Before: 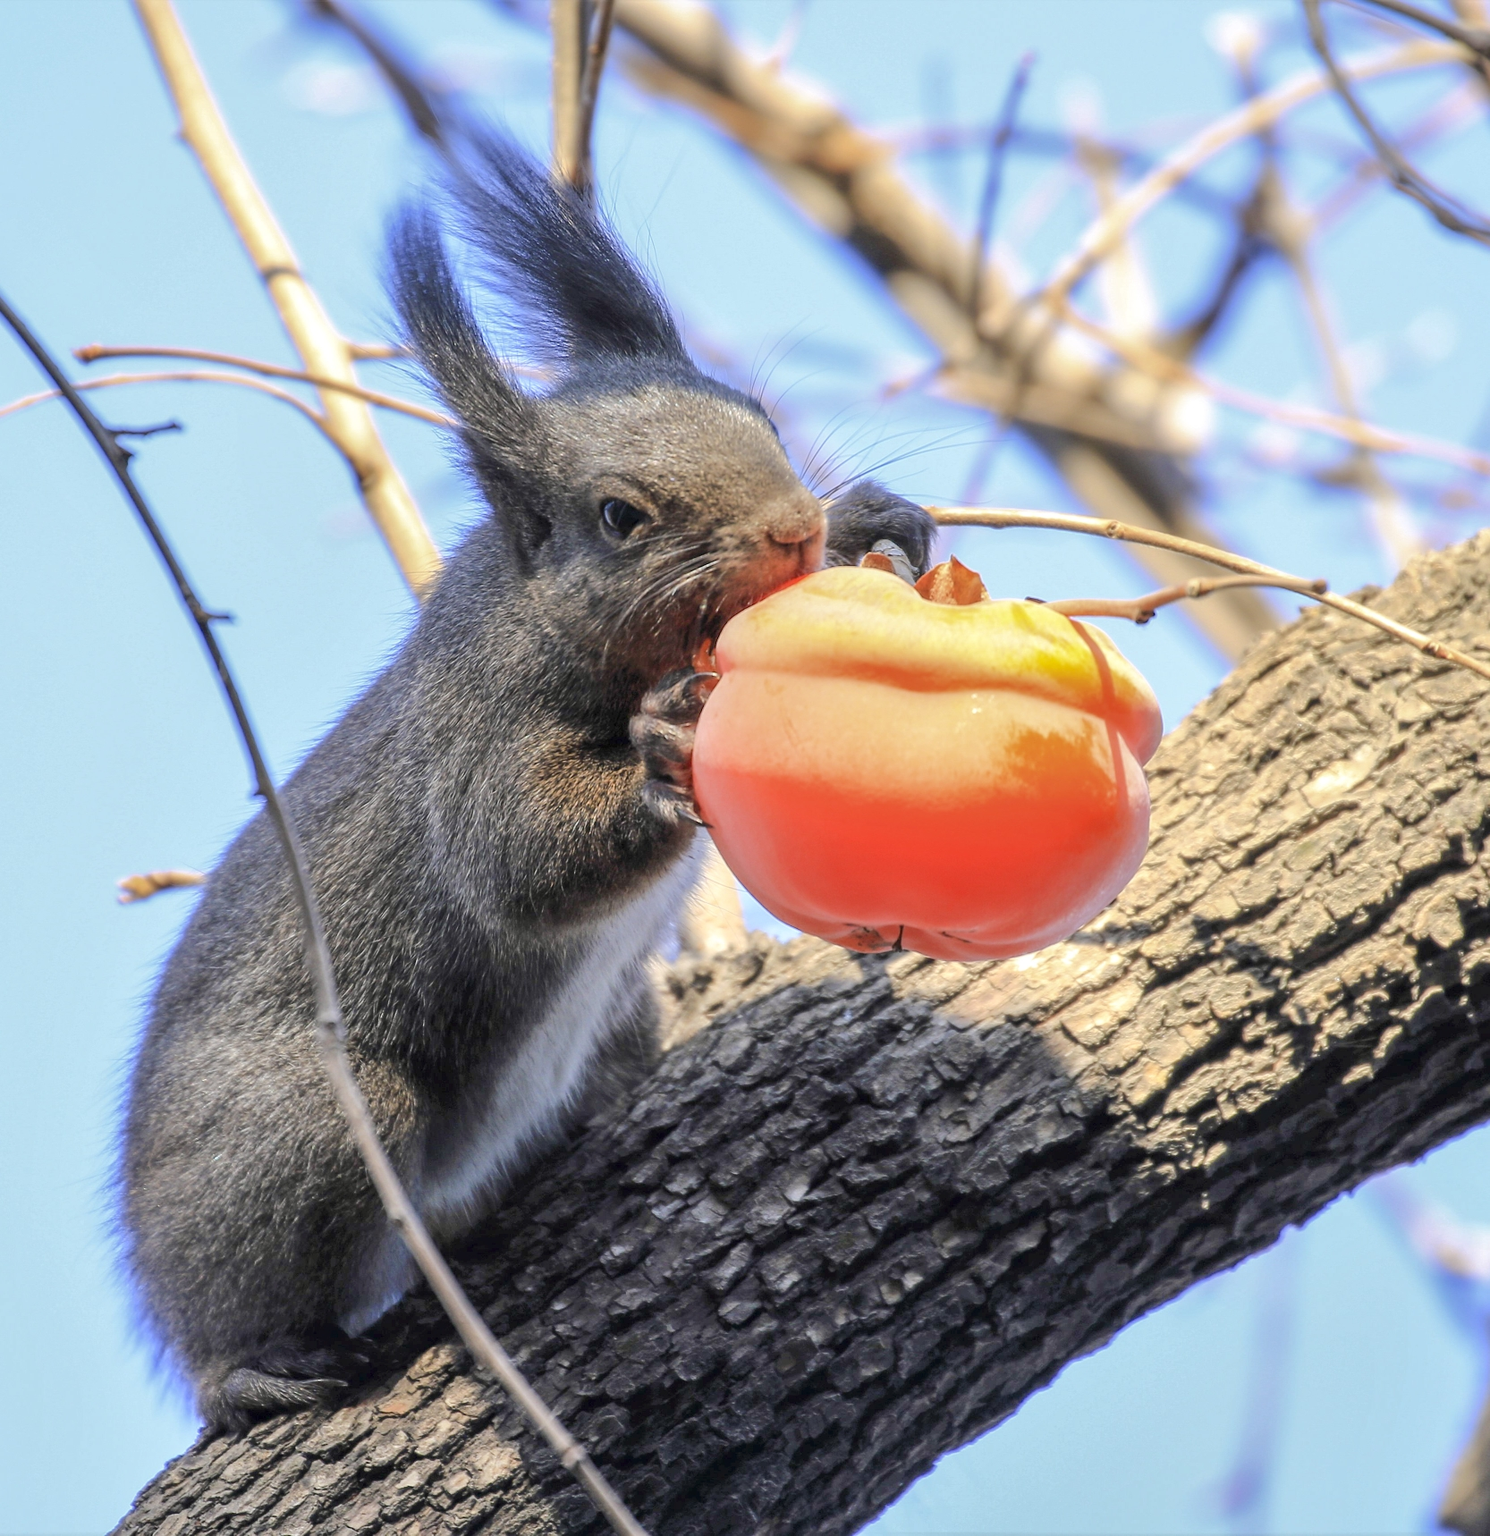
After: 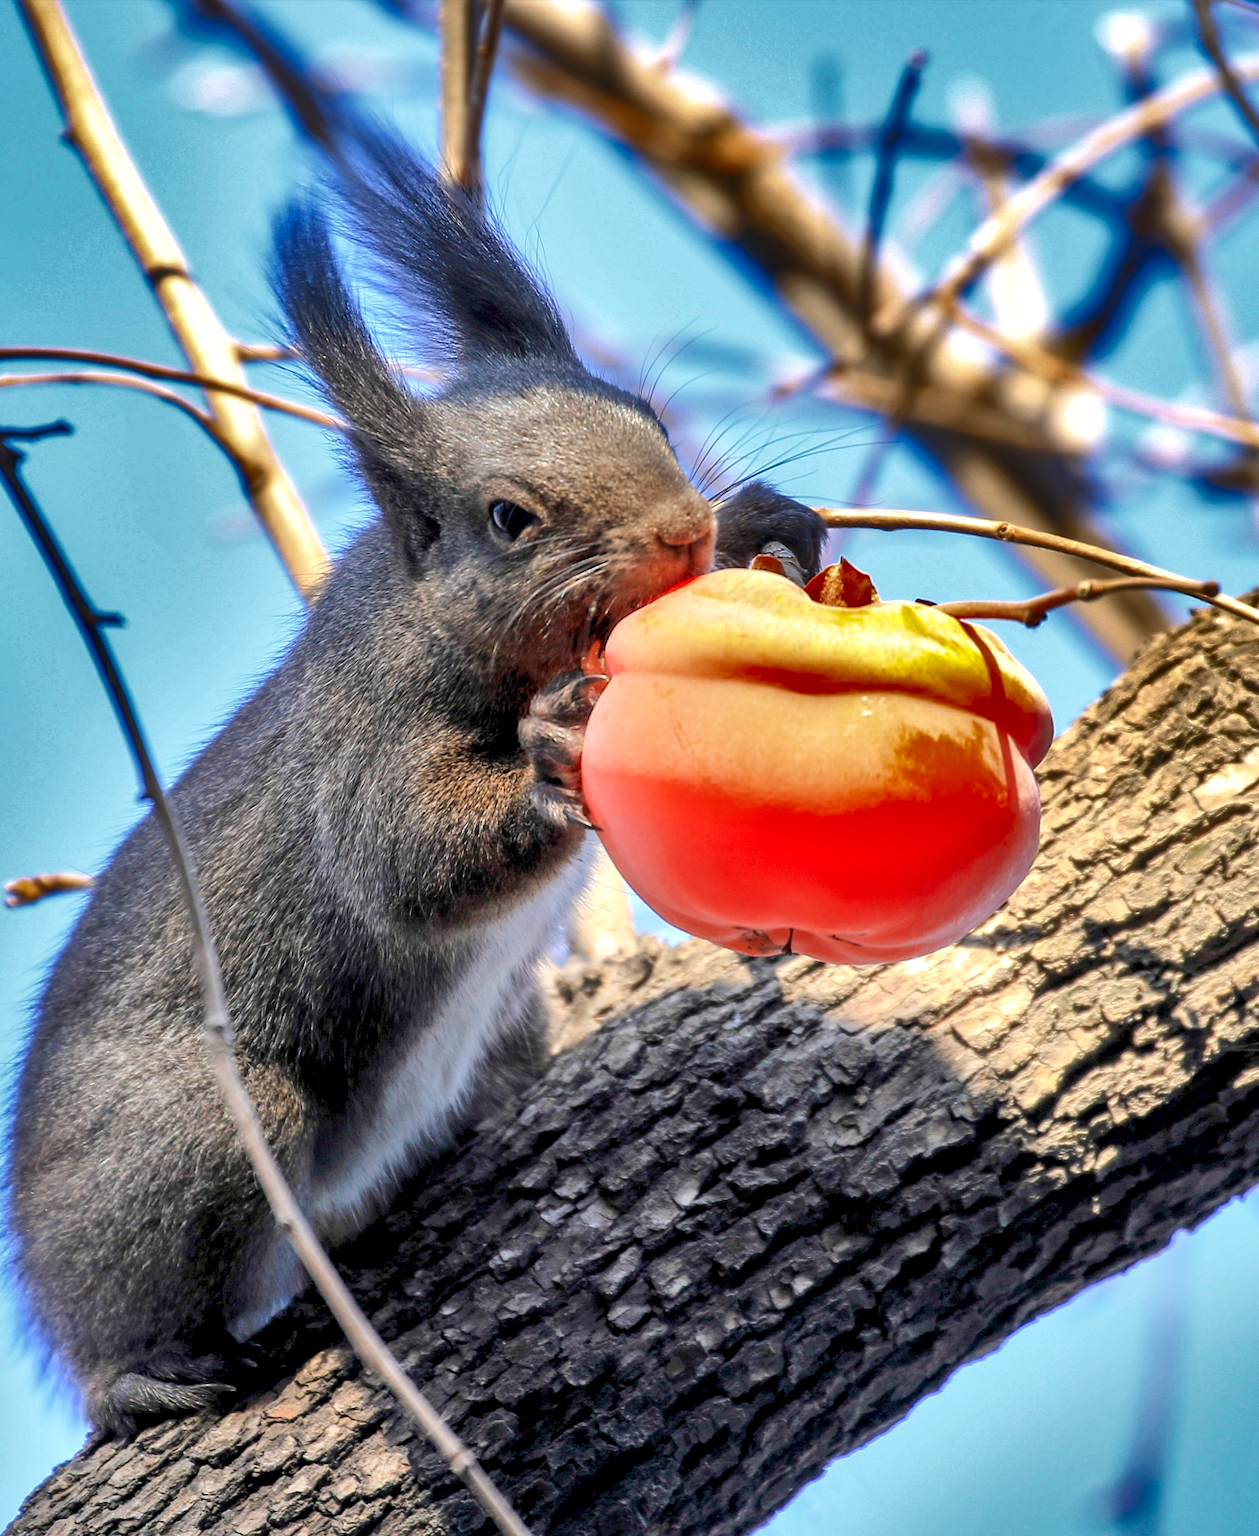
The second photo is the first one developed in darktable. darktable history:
shadows and highlights: shadows 24.5, highlights -78.15, soften with gaussian
crop: left 7.598%, right 7.873%
exposure: black level correction 0.007, exposure 0.159 EV, compensate highlight preservation false
